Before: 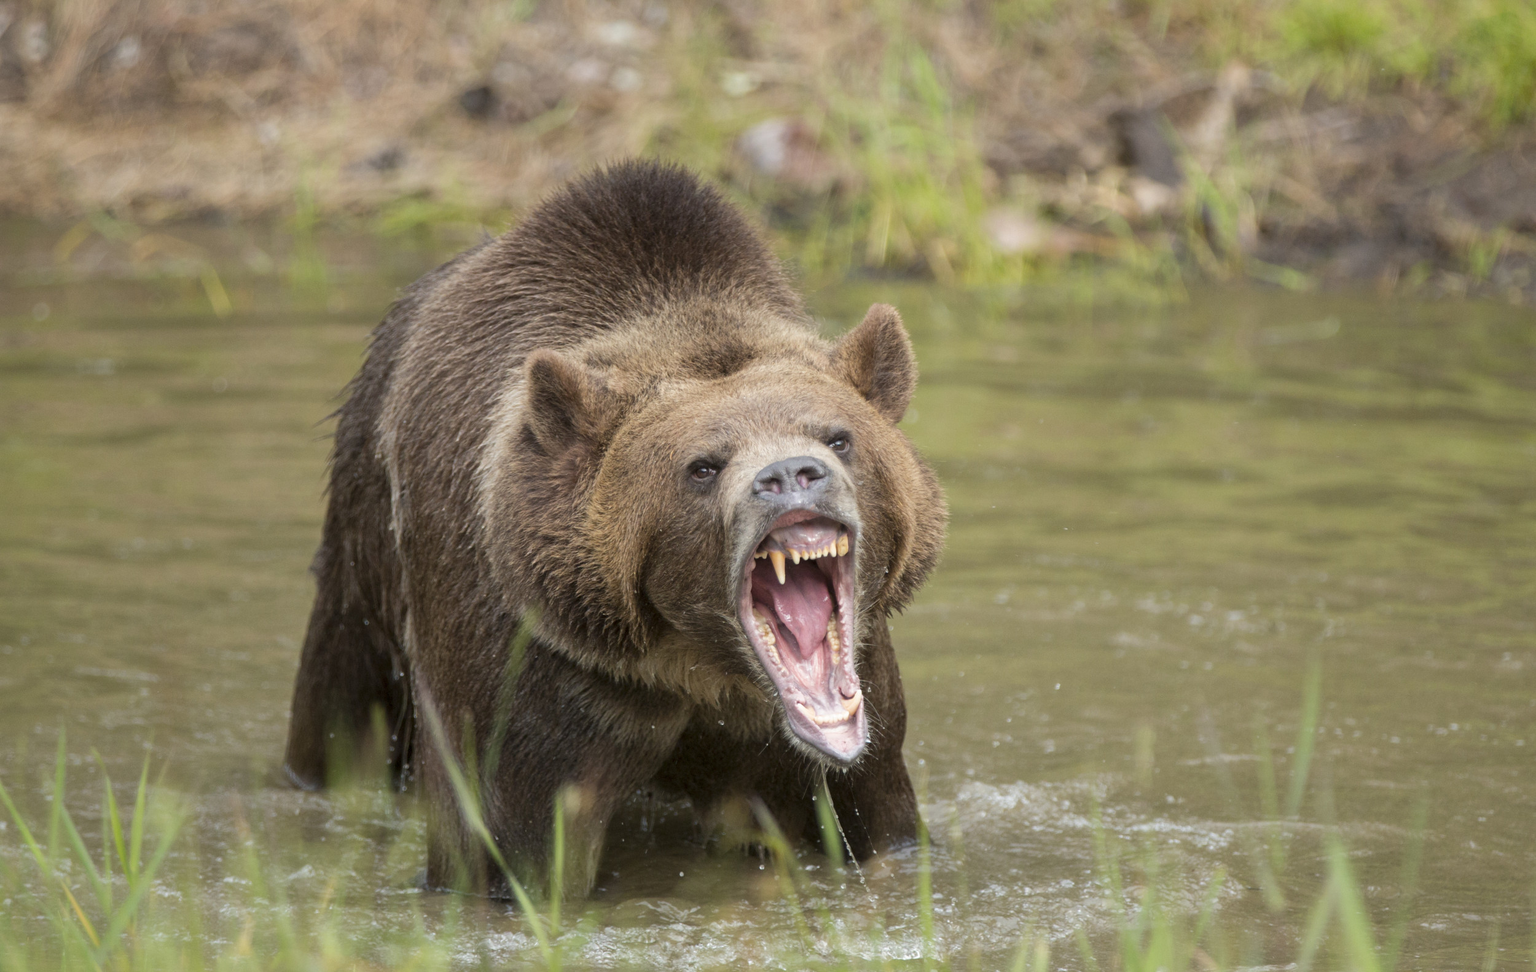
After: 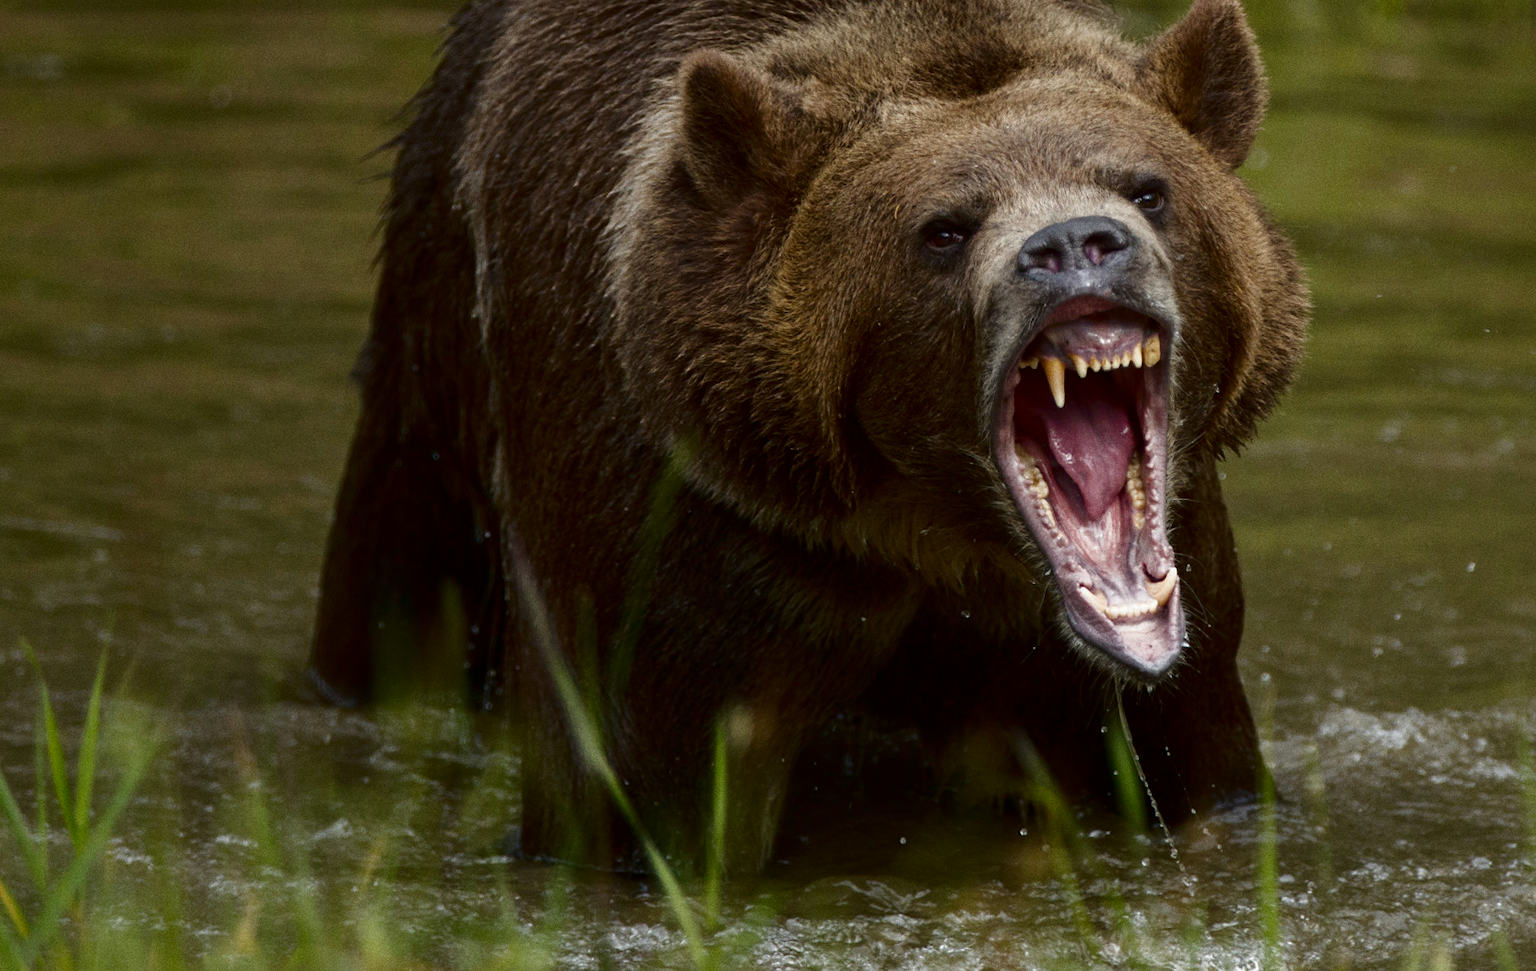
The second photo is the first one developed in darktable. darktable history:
white balance: red 1, blue 1
crop and rotate: angle -0.82°, left 3.85%, top 31.828%, right 27.992%
grain: coarseness 0.09 ISO
contrast brightness saturation: contrast 0.09, brightness -0.59, saturation 0.17
